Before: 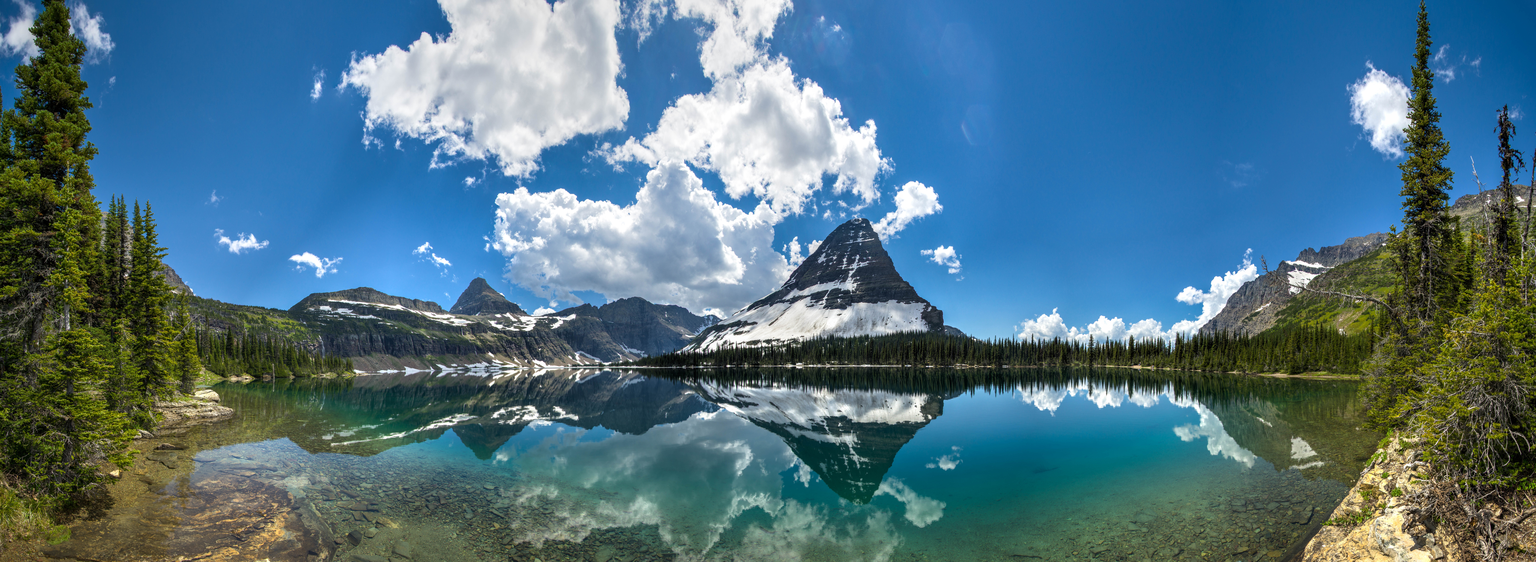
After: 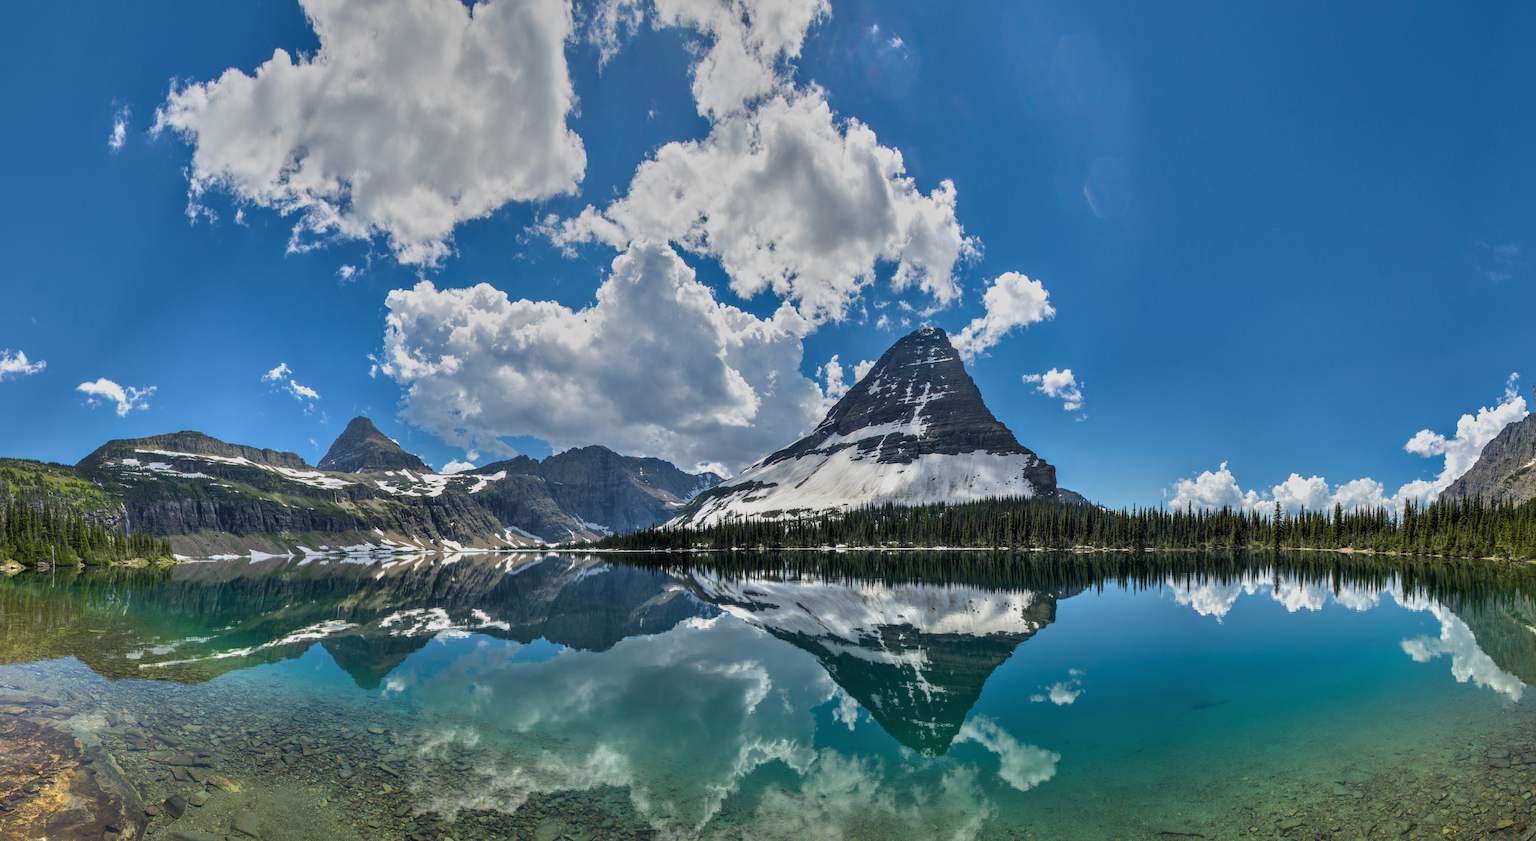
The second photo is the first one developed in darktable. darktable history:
tone equalizer: -8 EV -0.002 EV, -7 EV 0.003 EV, -6 EV -0.037 EV, -5 EV 0.016 EV, -4 EV -0.019 EV, -3 EV 0.033 EV, -2 EV -0.056 EV, -1 EV -0.283 EV, +0 EV -0.553 EV
crop and rotate: left 15.527%, right 17.697%
shadows and highlights: shadows 39.28, highlights -52.19, low approximation 0.01, soften with gaussian
